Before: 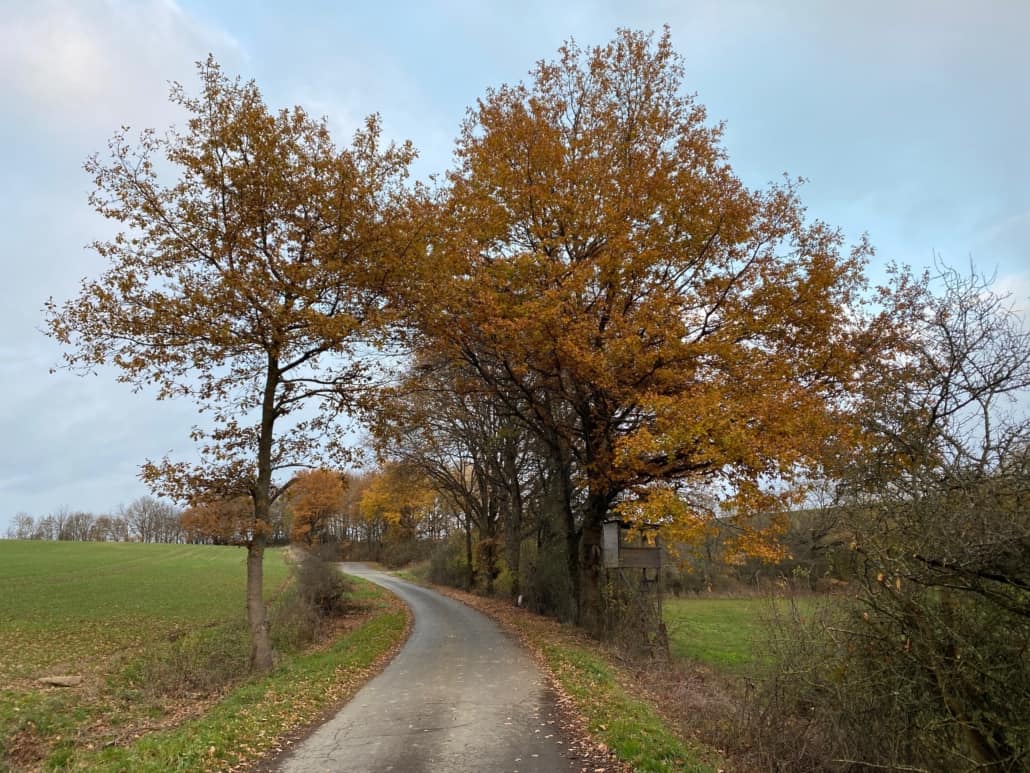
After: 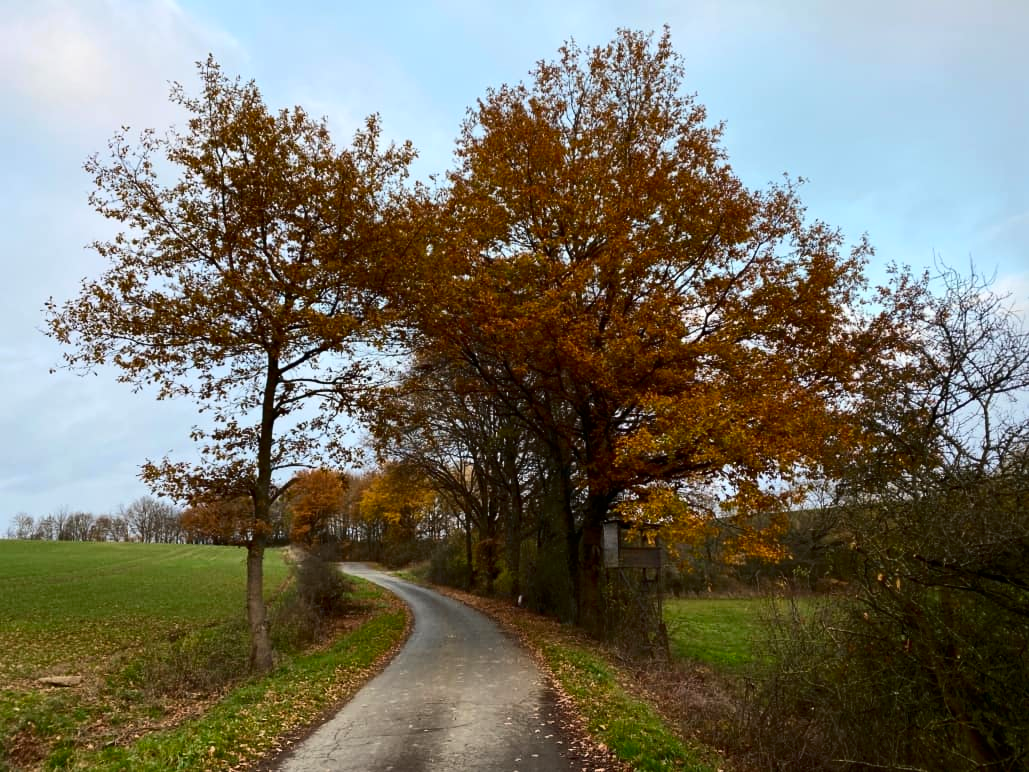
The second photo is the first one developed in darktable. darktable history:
contrast brightness saturation: contrast 0.21, brightness -0.11, saturation 0.21
